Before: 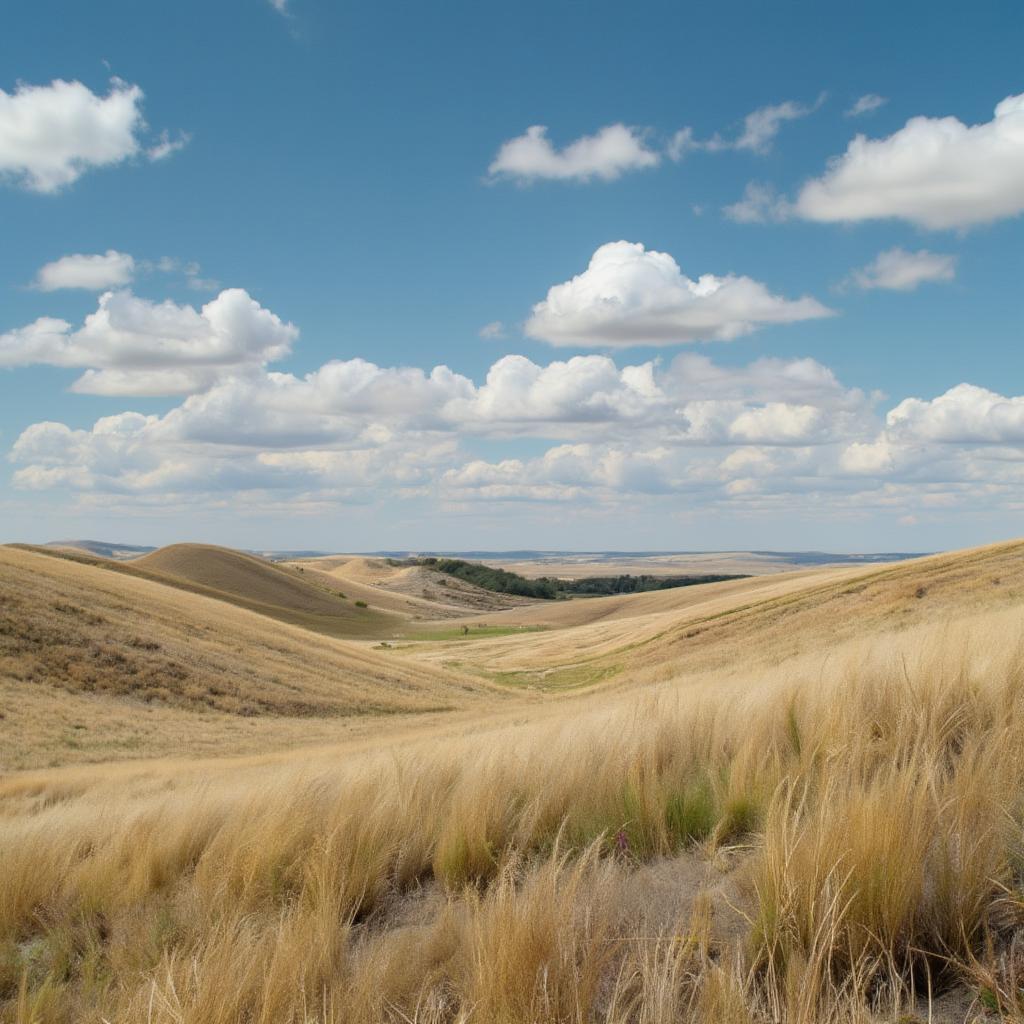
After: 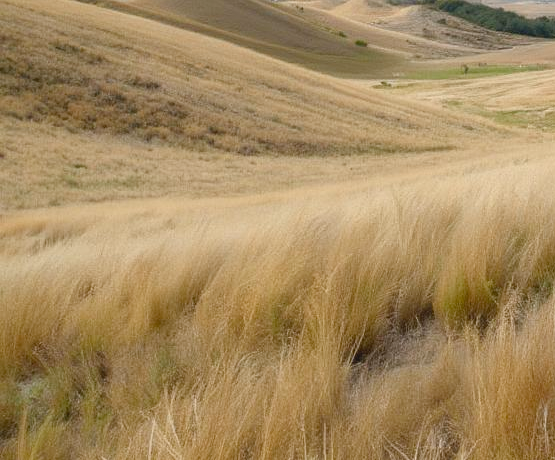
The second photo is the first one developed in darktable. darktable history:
crop and rotate: top 54.801%, right 45.76%, bottom 0.222%
color balance rgb: shadows lift › chroma 2.056%, shadows lift › hue 246.85°, perceptual saturation grading › global saturation 0.348%, perceptual saturation grading › highlights -18.258%, perceptual saturation grading › mid-tones 7.194%, perceptual saturation grading › shadows 28.011%
exposure: exposure 0.211 EV, compensate exposure bias true, compensate highlight preservation false
contrast equalizer: octaves 7, y [[0.5, 0.486, 0.447, 0.446, 0.489, 0.5], [0.5 ×6], [0.5 ×6], [0 ×6], [0 ×6]]
